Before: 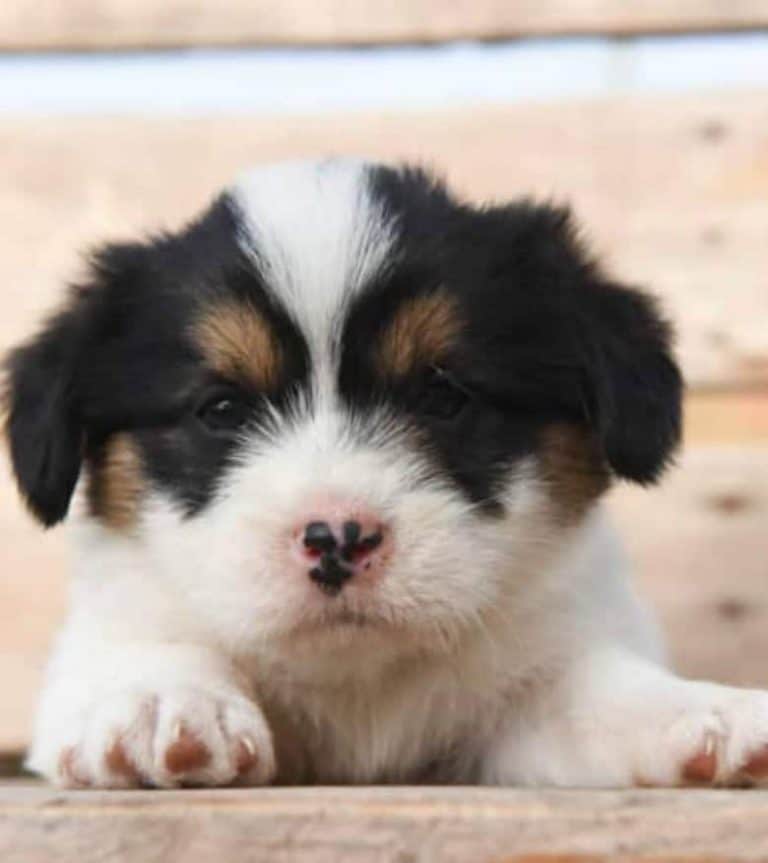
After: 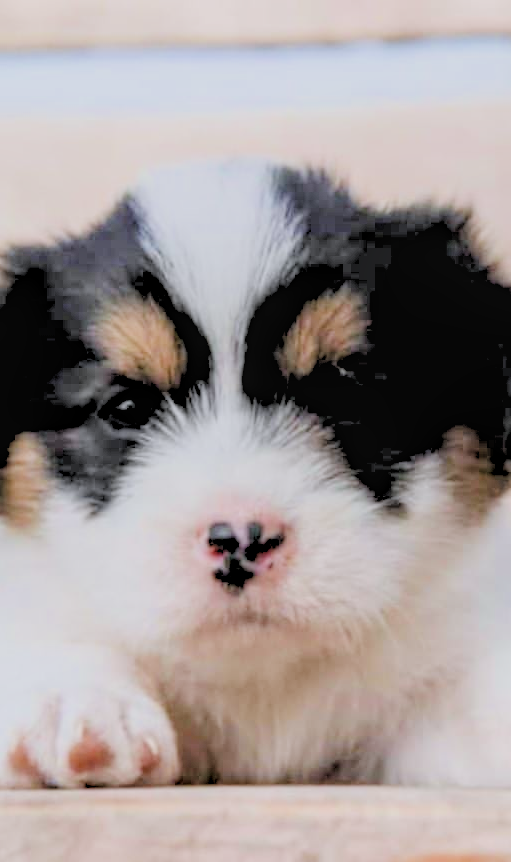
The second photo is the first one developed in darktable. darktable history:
white balance: red 0.984, blue 1.059
local contrast: on, module defaults
filmic rgb: black relative exposure -7.32 EV, white relative exposure 5.09 EV, hardness 3.2
crop and rotate: left 12.673%, right 20.66%
exposure: black level correction 0, exposure 0.7 EV, compensate exposure bias true, compensate highlight preservation false
rgb levels: levels [[0.027, 0.429, 0.996], [0, 0.5, 1], [0, 0.5, 1]]
